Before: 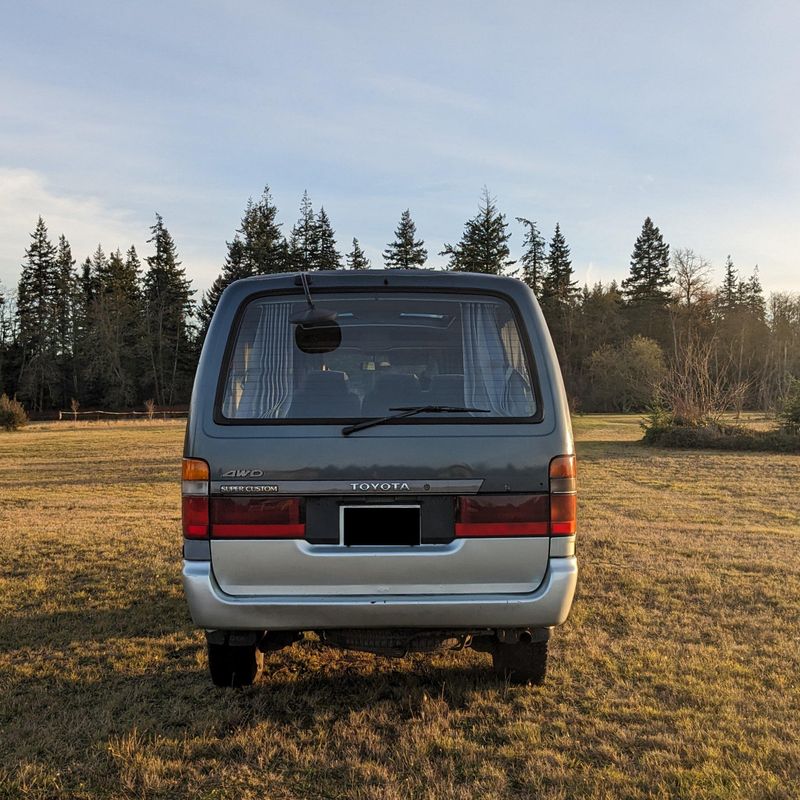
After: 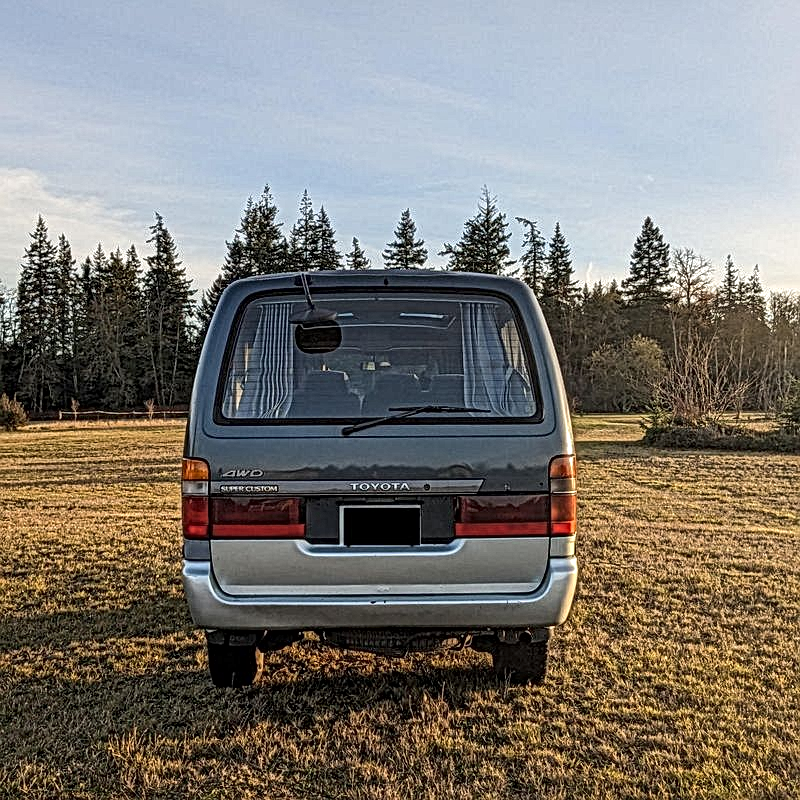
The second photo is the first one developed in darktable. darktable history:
local contrast: mode bilateral grid, contrast 21, coarseness 3, detail 300%, midtone range 0.2
